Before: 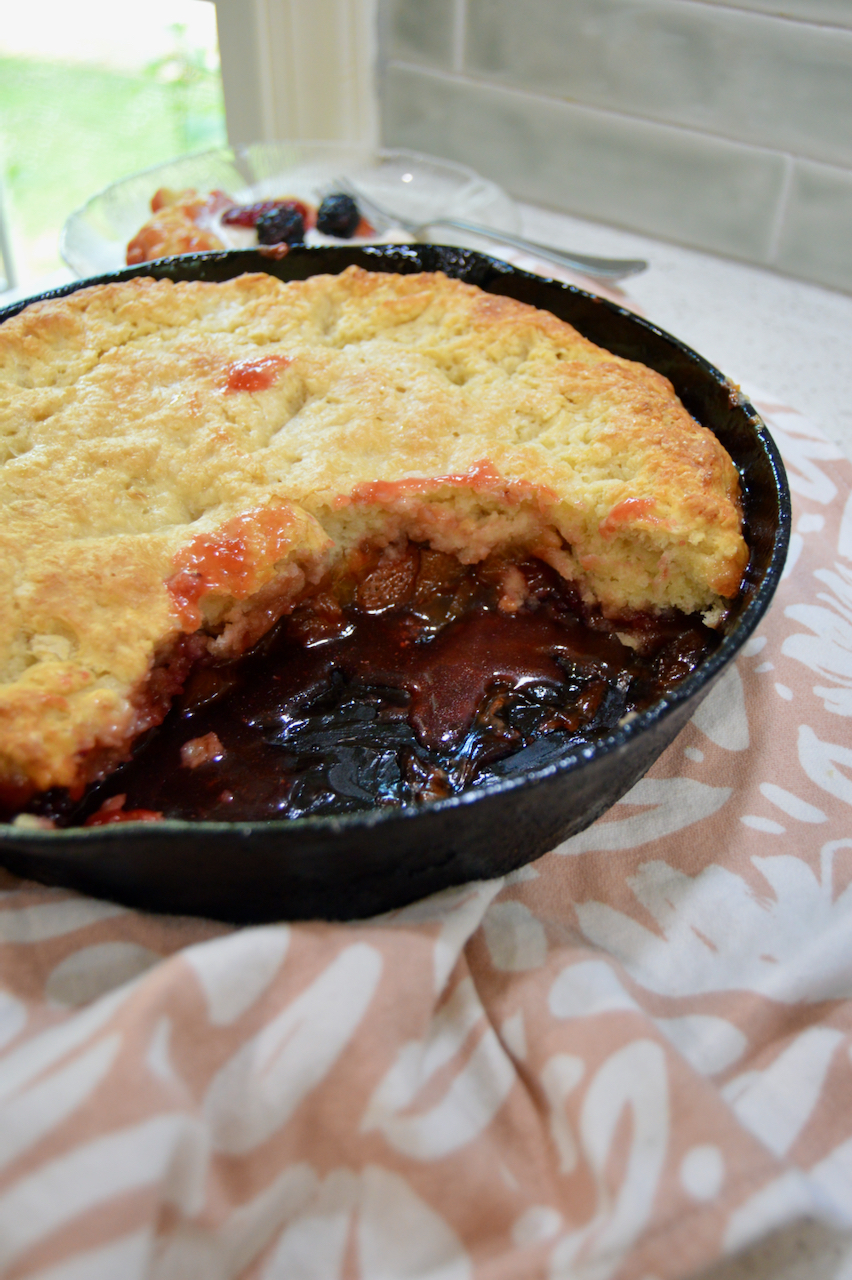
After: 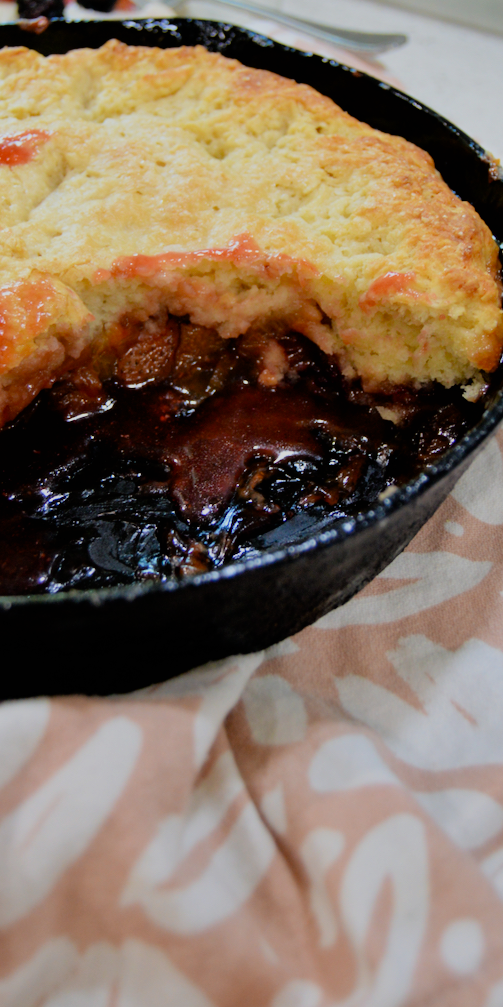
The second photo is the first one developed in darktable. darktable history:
filmic rgb: black relative exposure -7.92 EV, white relative exposure 4.13 EV, threshold 3 EV, hardness 4.02, latitude 51.22%, contrast 1.013, shadows ↔ highlights balance 5.35%, color science v5 (2021), contrast in shadows safe, contrast in highlights safe, enable highlight reconstruction true
crop and rotate: left 28.256%, top 17.734%, right 12.656%, bottom 3.573%
